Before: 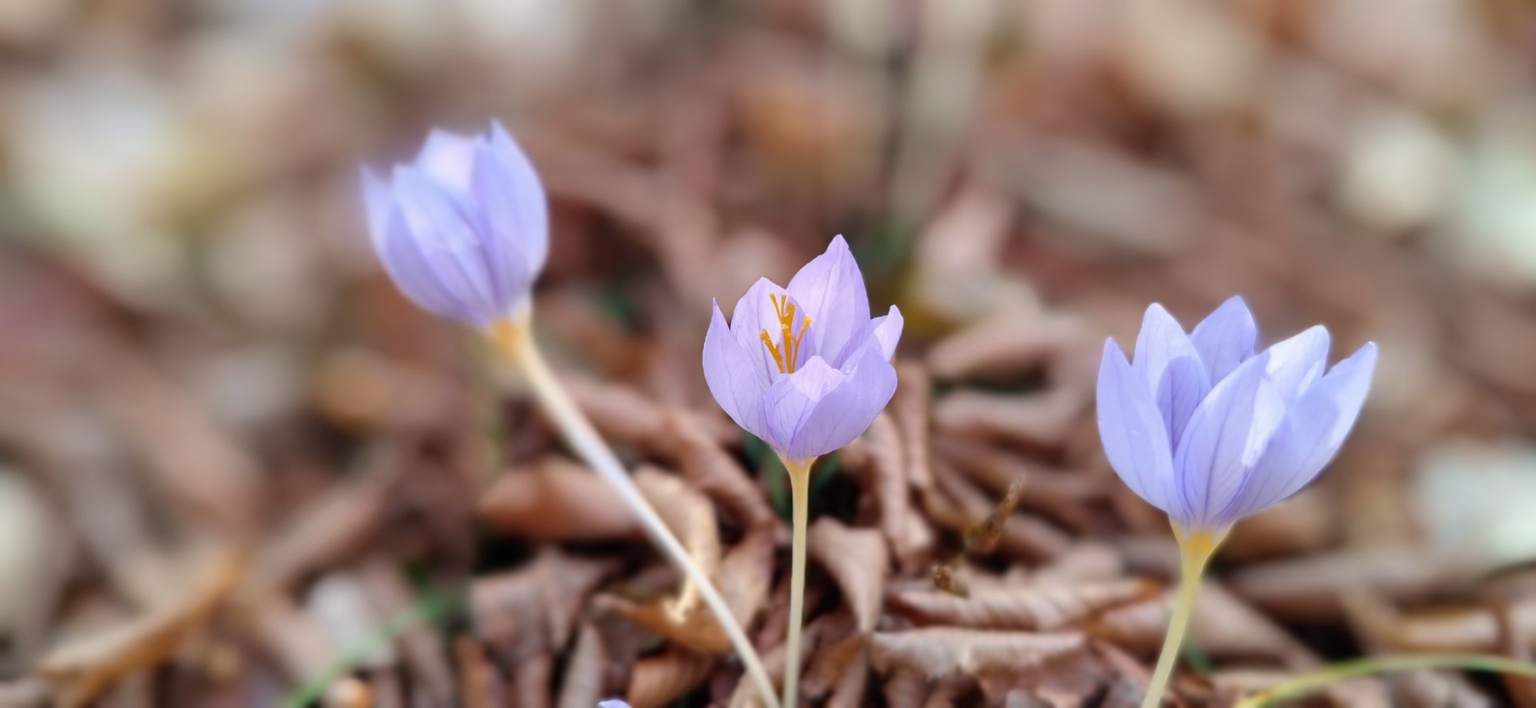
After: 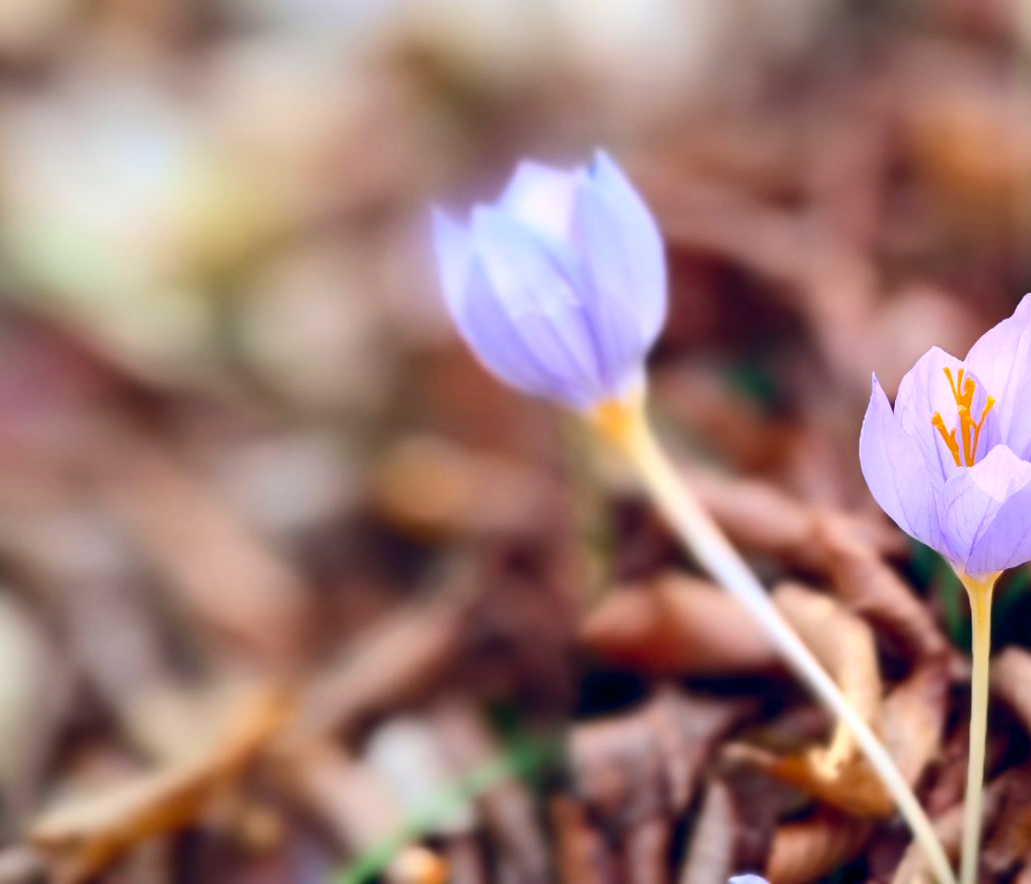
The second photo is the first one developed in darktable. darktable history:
tone equalizer: edges refinement/feathering 500, mask exposure compensation -1.57 EV, preserve details no
crop: left 1.001%, right 45.288%, bottom 0.089%
contrast brightness saturation: contrast 0.184, saturation 0.296
color balance rgb: shadows lift › hue 86.7°, highlights gain › luminance 17.299%, global offset › chroma 0.122%, global offset › hue 253.63°, perceptual saturation grading › global saturation 17.481%
